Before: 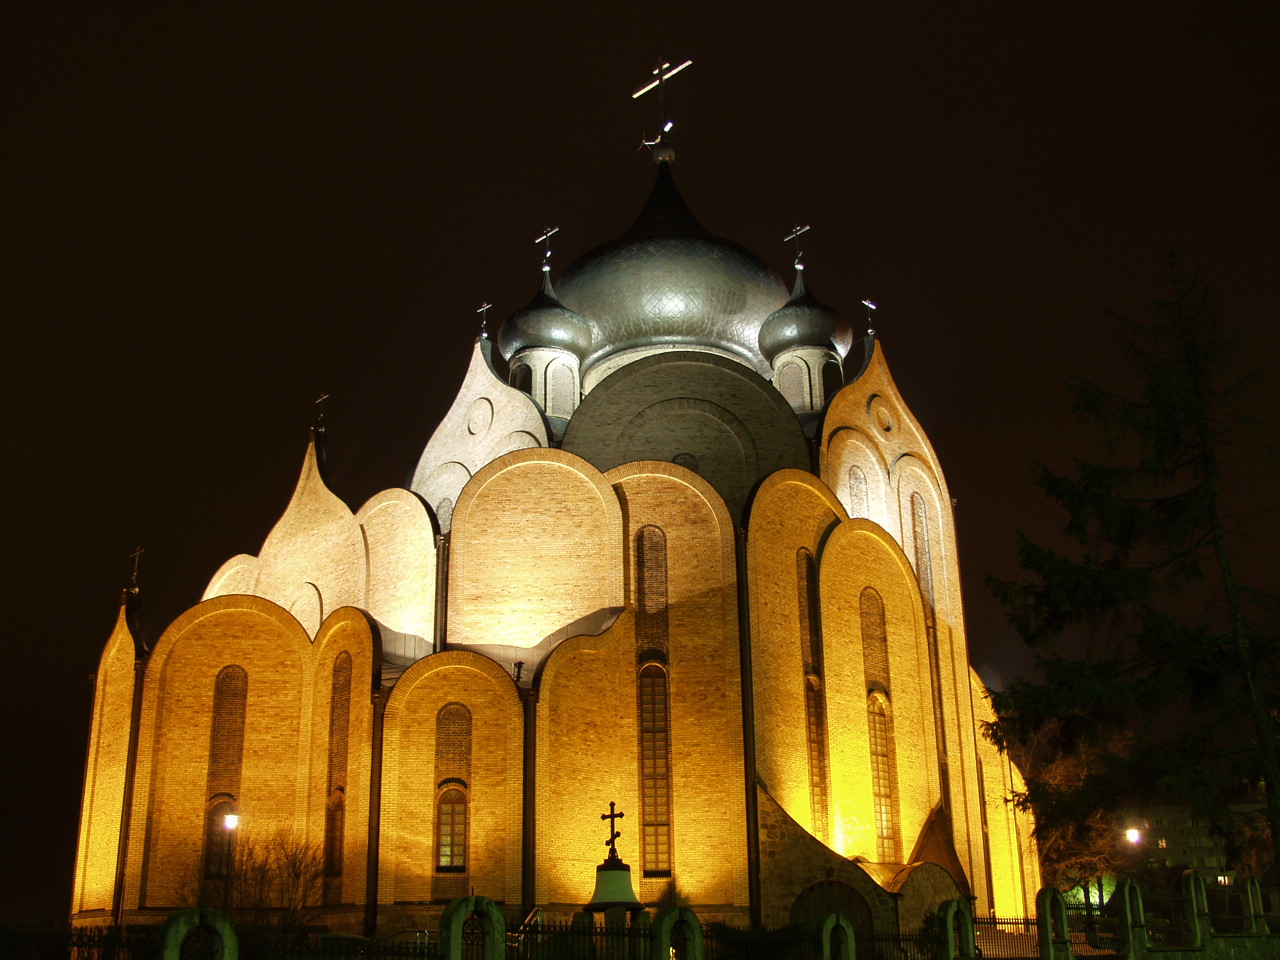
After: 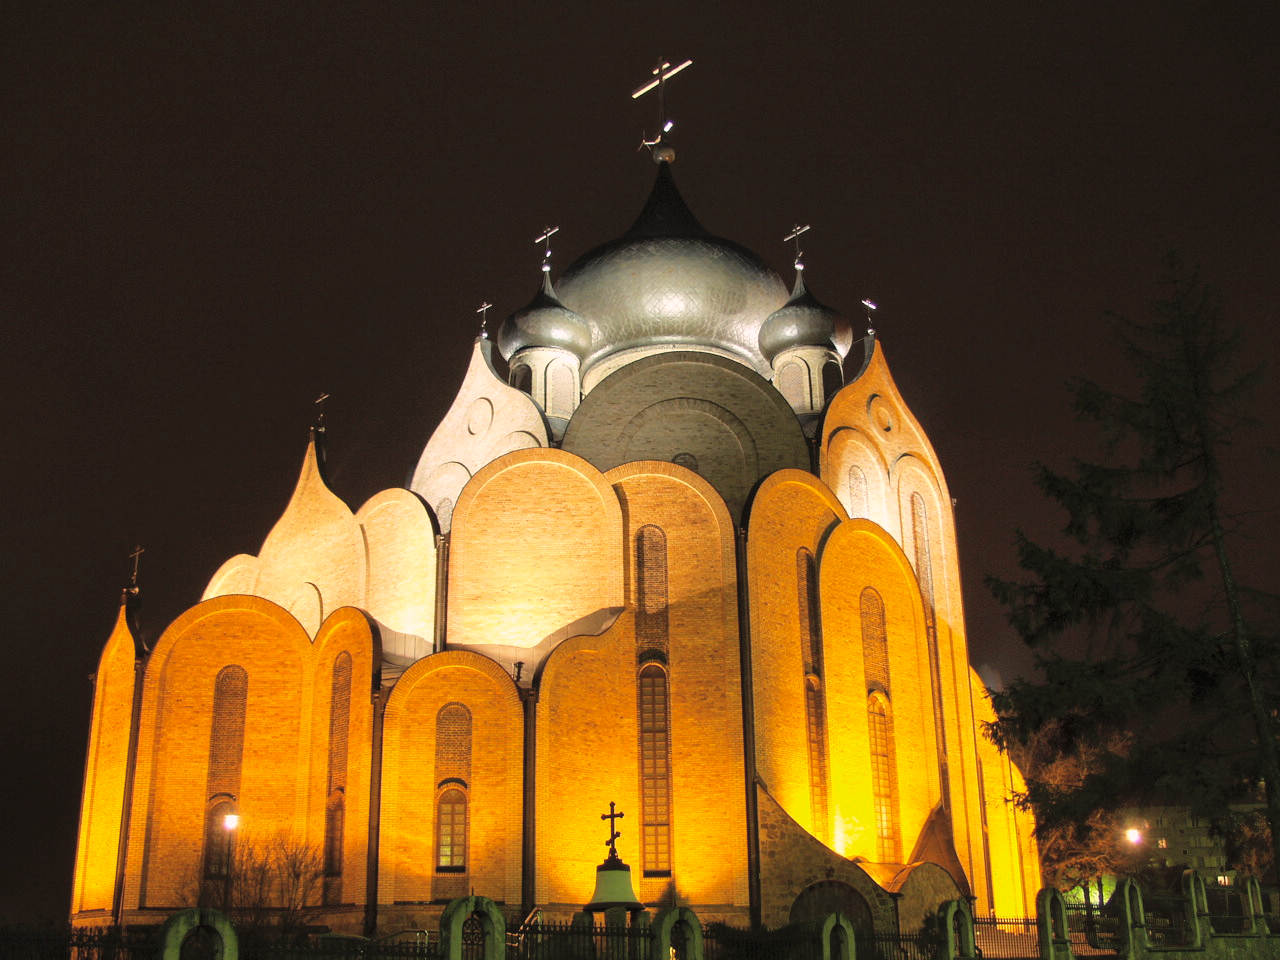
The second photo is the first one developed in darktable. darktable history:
color correction: highlights a* 7.34, highlights b* 4.37
tone equalizer: on, module defaults
global tonemap: drago (0.7, 100)
vibrance: vibrance 67%
